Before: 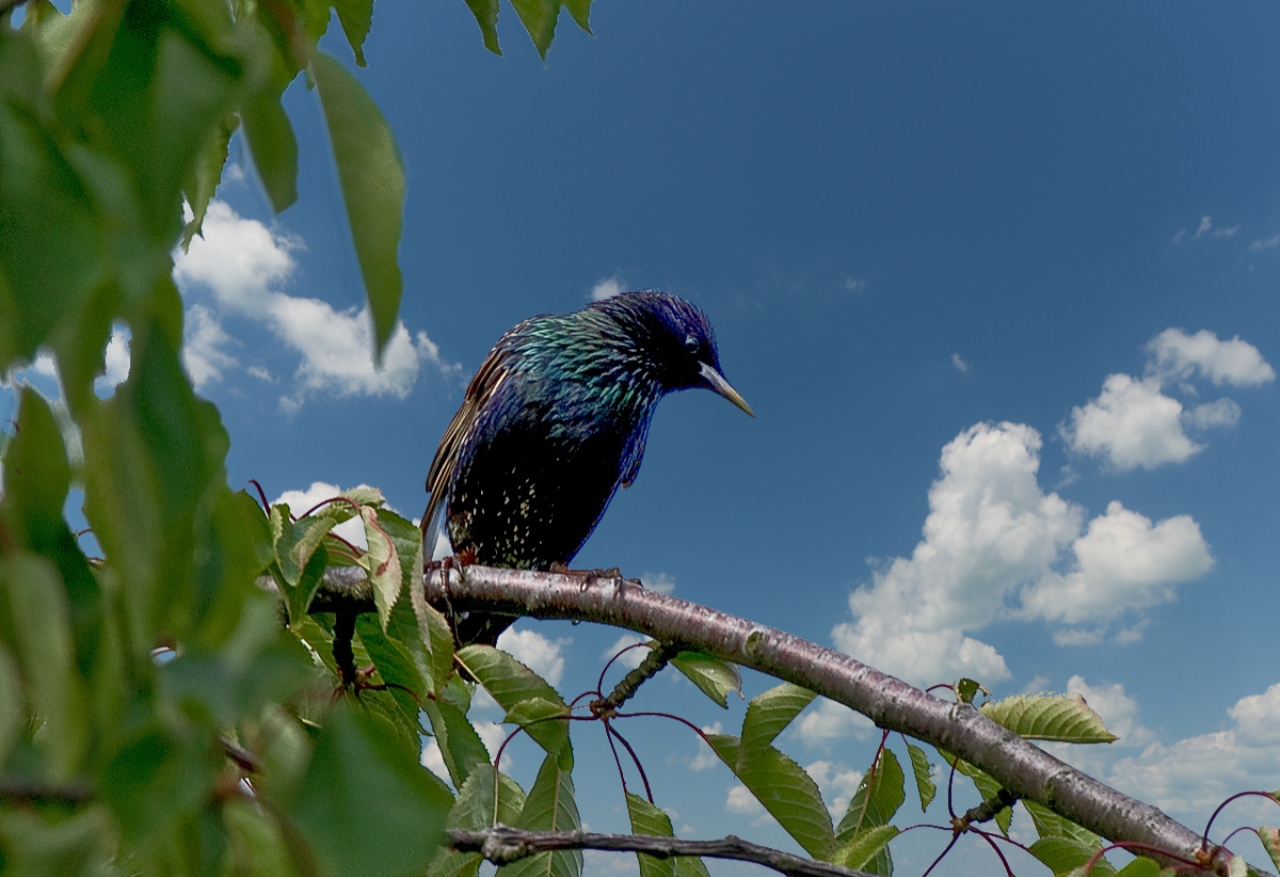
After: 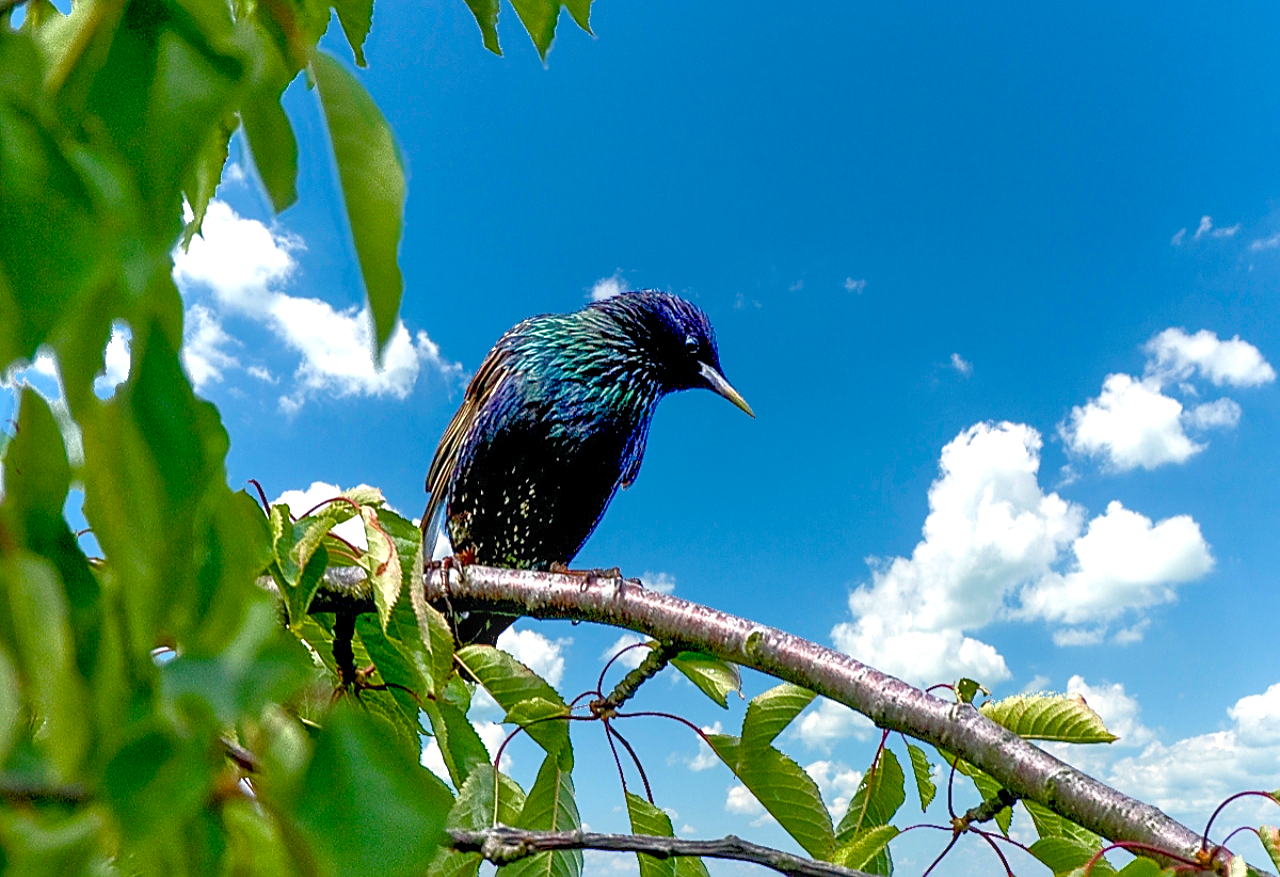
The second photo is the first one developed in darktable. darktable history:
color balance rgb: shadows lift › chroma 2.015%, shadows lift › hue 215.37°, perceptual saturation grading › global saturation 20%, perceptual saturation grading › highlights 3.467%, perceptual saturation grading › shadows 49.743%, perceptual brilliance grading › global brilliance 25.403%, contrast -10.504%
exposure: exposure 0.296 EV, compensate highlight preservation false
local contrast: on, module defaults
sharpen: on, module defaults
